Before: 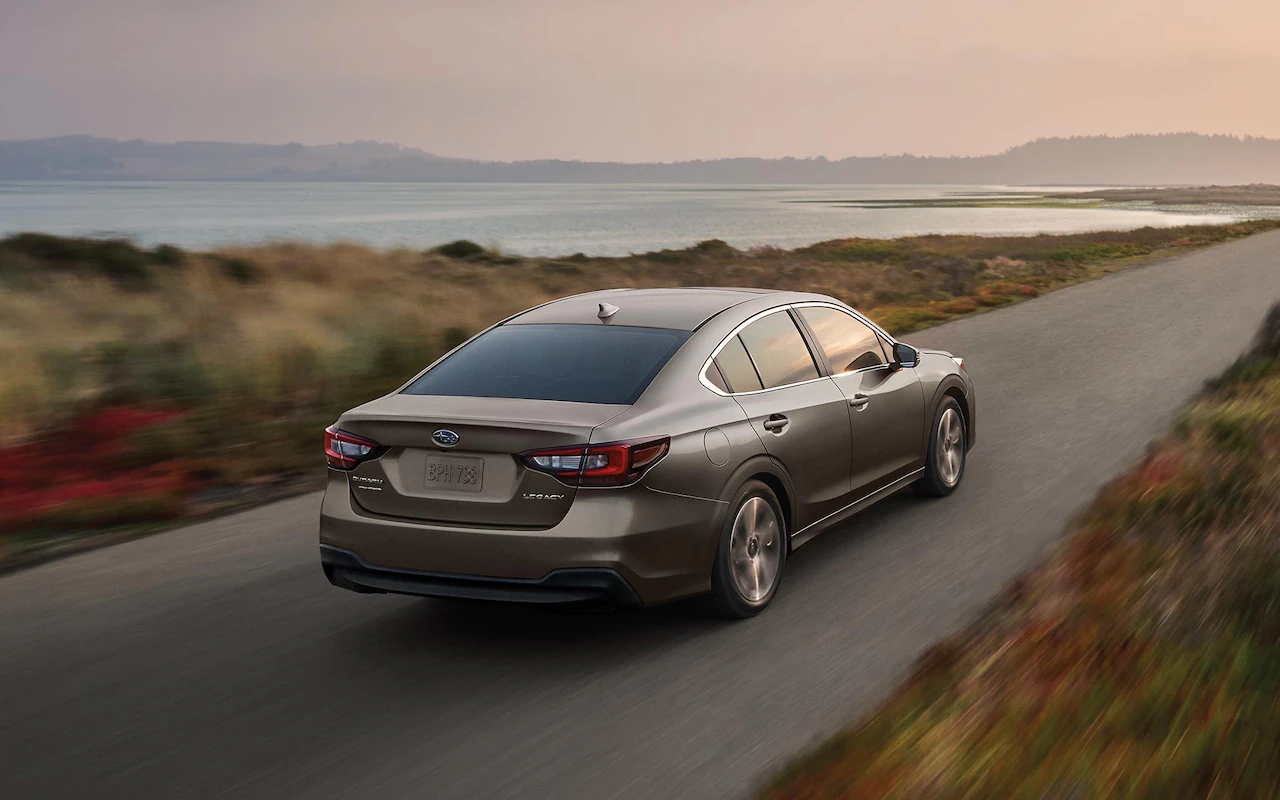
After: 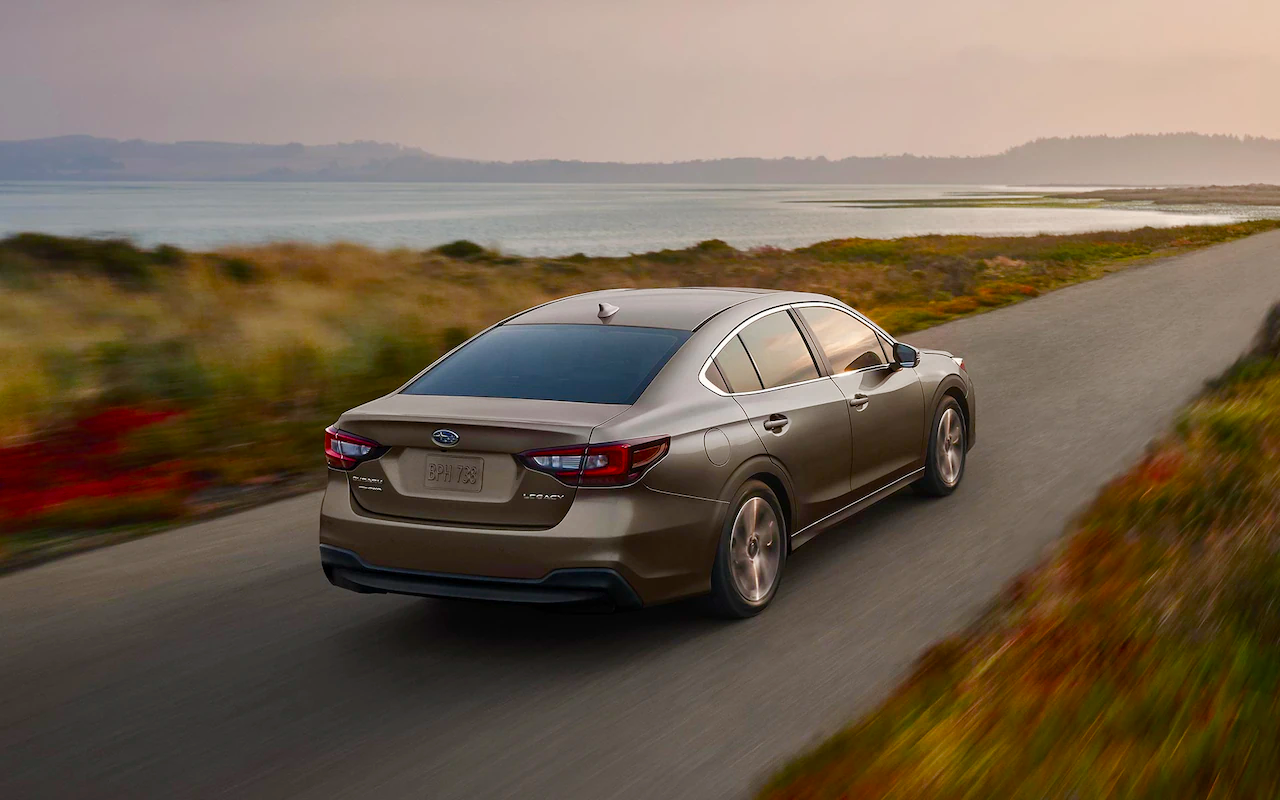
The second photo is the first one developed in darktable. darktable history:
color balance rgb: perceptual saturation grading › global saturation 24.724%, perceptual saturation grading › highlights -50.87%, perceptual saturation grading › mid-tones 18.969%, perceptual saturation grading › shadows 61.699%, global vibrance 20%
